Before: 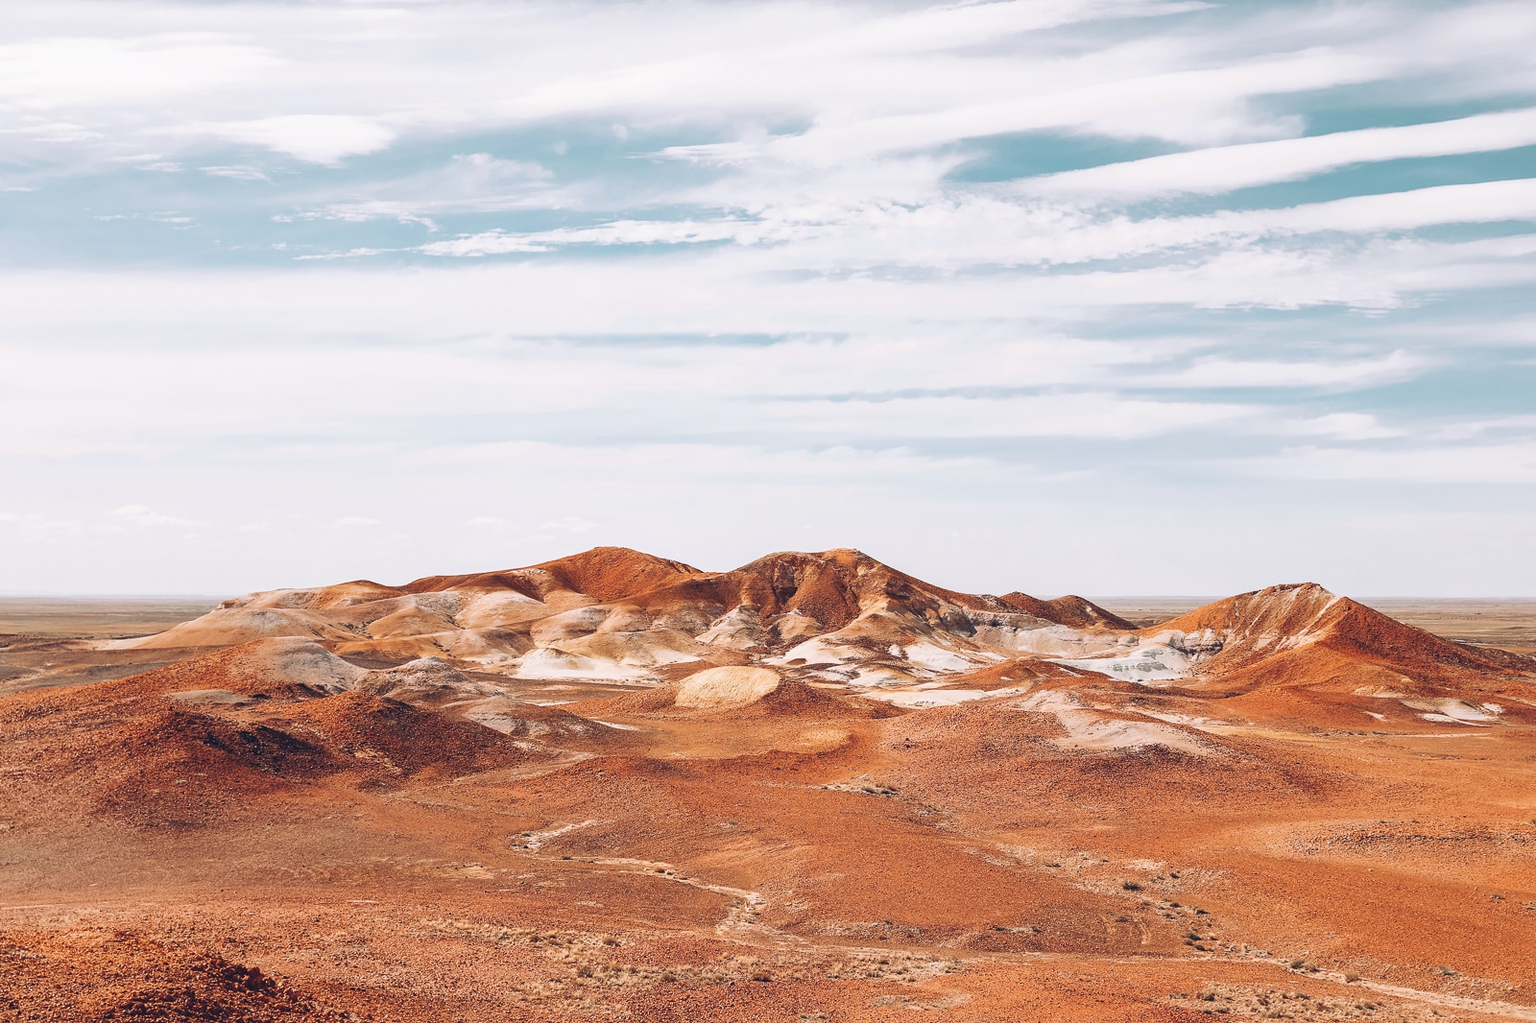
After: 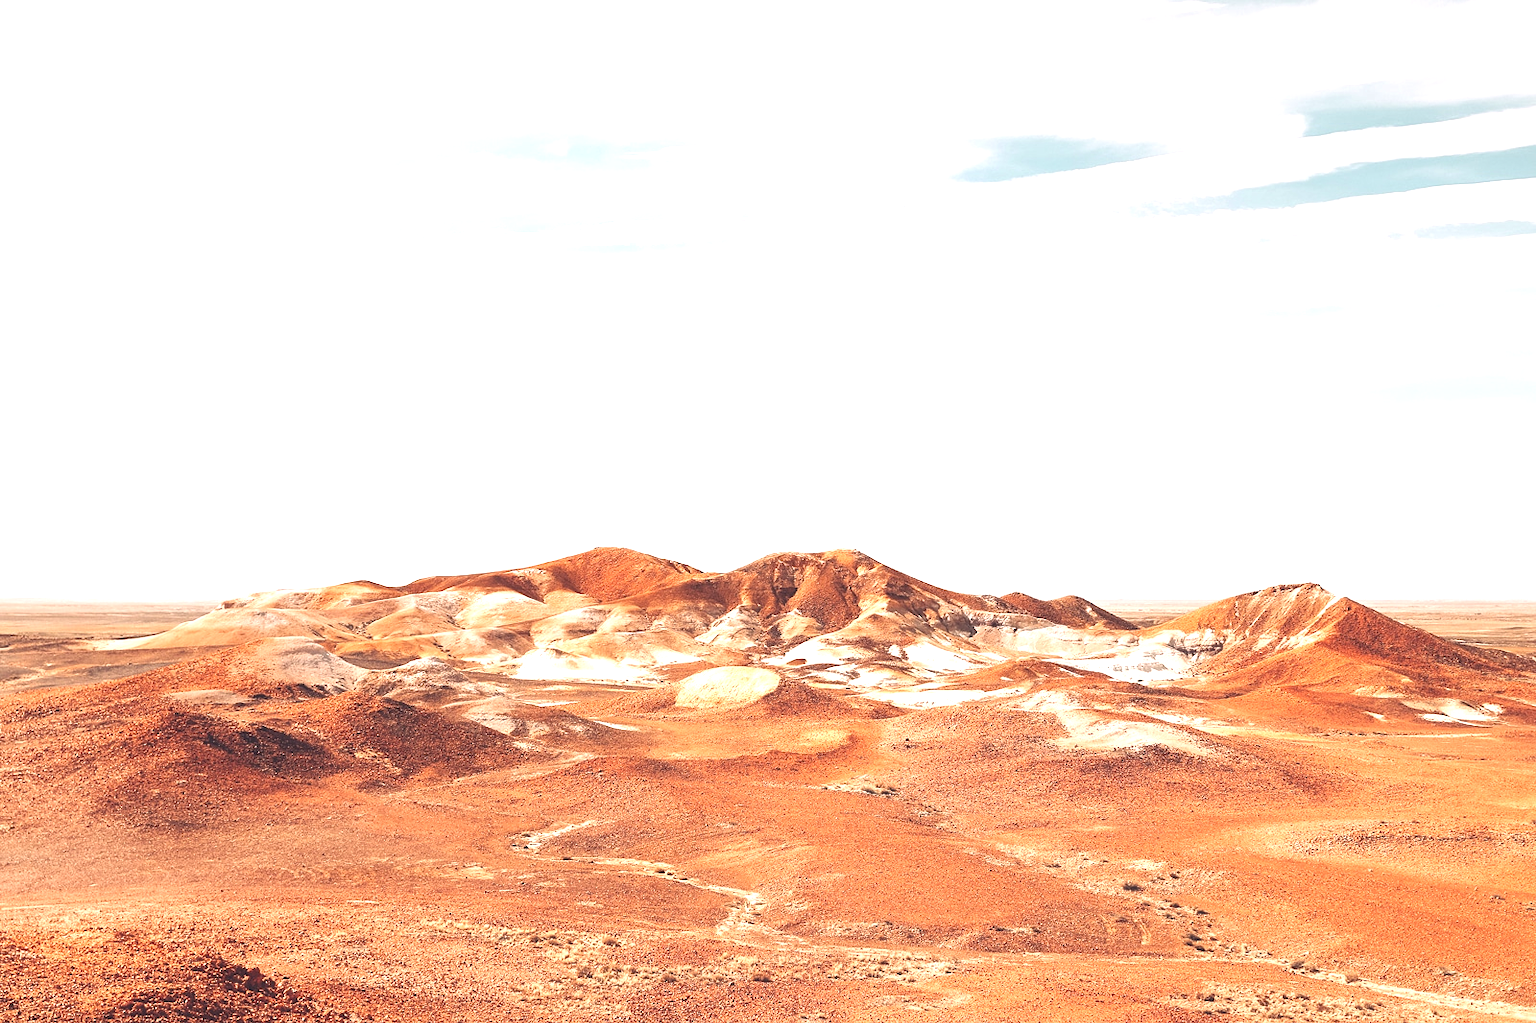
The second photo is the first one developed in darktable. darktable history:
exposure: black level correction -0.005, exposure 1.002 EV, compensate highlight preservation false
color correction: highlights a* 6.27, highlights b* 8.19, shadows a* 5.94, shadows b* 7.23, saturation 0.9
